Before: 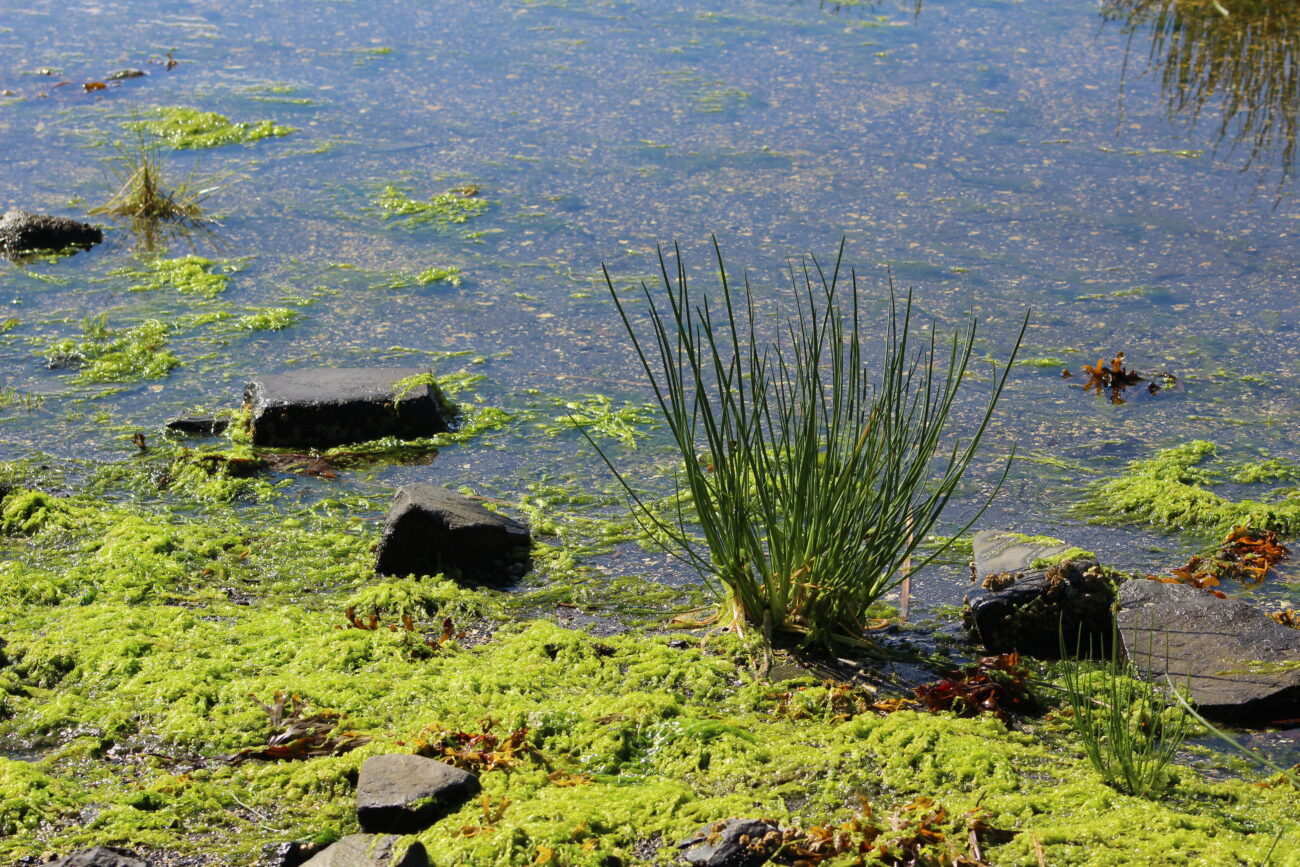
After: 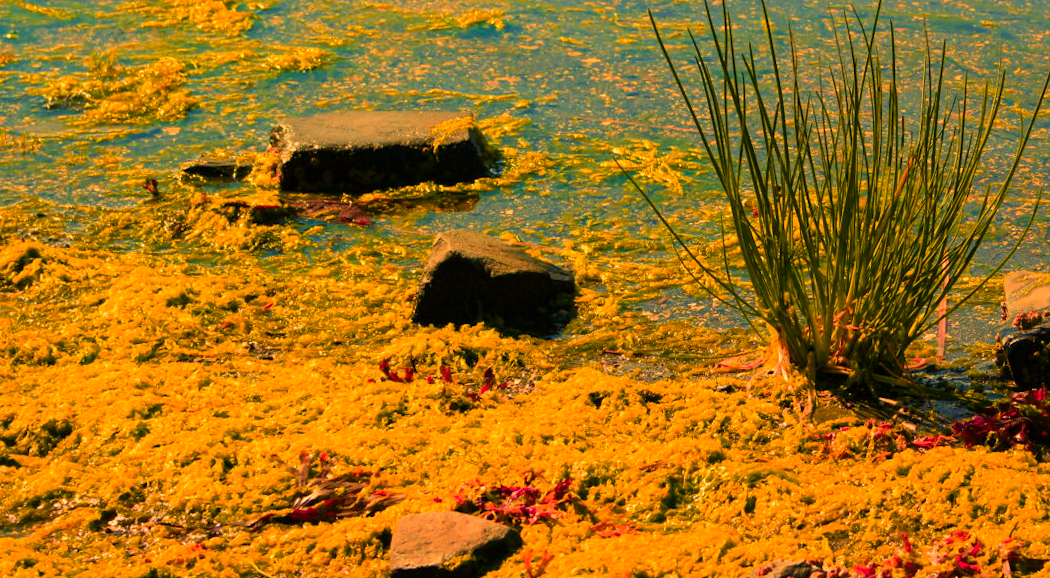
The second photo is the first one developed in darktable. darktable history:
local contrast: mode bilateral grid, contrast 20, coarseness 50, detail 120%, midtone range 0.2
color correction: highlights a* -4.28, highlights b* 6.53
crop: top 26.531%, right 17.959%
color zones: curves: ch1 [(0.24, 0.634) (0.75, 0.5)]; ch2 [(0.253, 0.437) (0.745, 0.491)], mix 102.12%
velvia: strength 56%
white balance: red 1.08, blue 0.791
rotate and perspective: rotation -0.013°, lens shift (vertical) -0.027, lens shift (horizontal) 0.178, crop left 0.016, crop right 0.989, crop top 0.082, crop bottom 0.918
